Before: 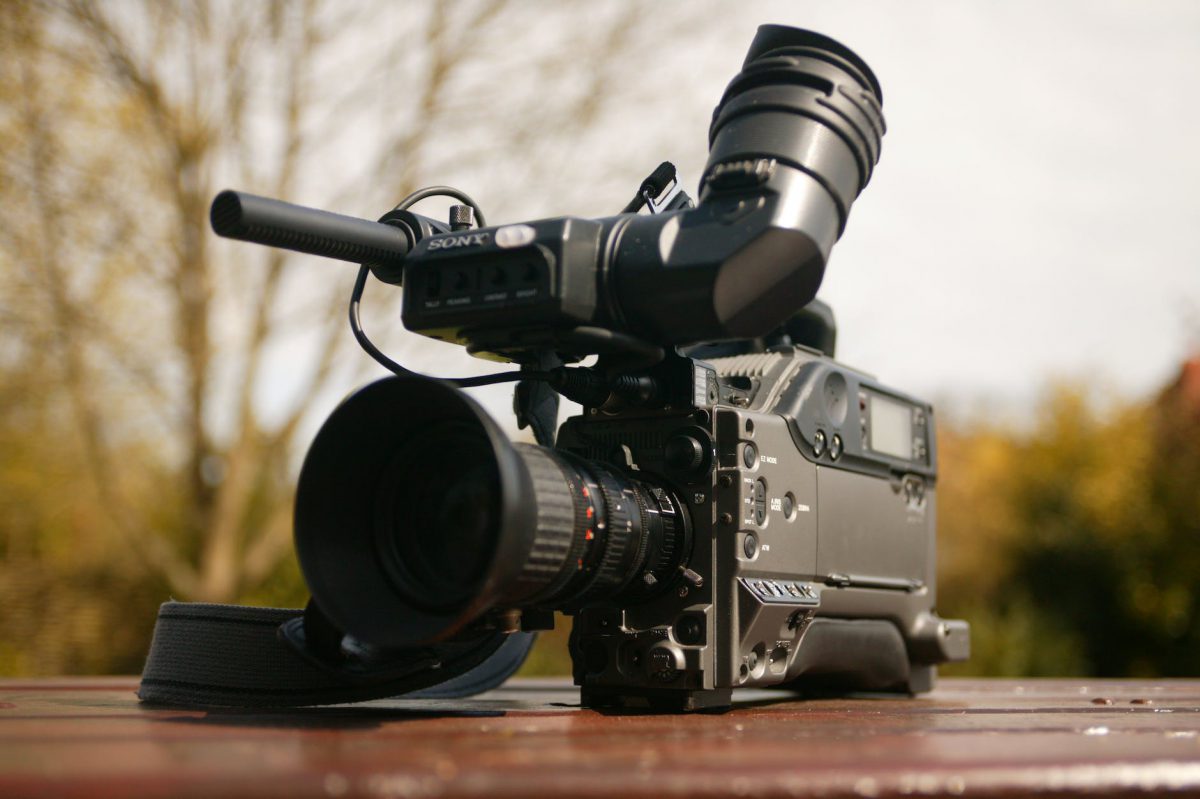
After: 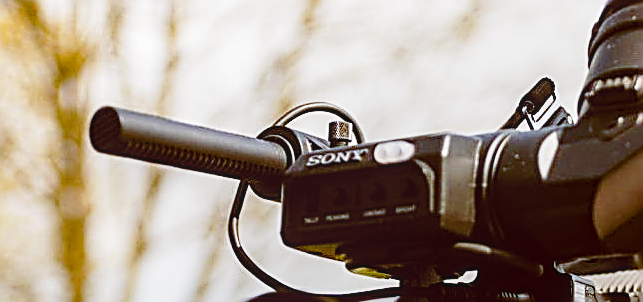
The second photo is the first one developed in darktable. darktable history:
base curve: curves: ch0 [(0, 0) (0.028, 0.03) (0.121, 0.232) (0.46, 0.748) (0.859, 0.968) (1, 1)], preserve colors none
crop: left 10.121%, top 10.631%, right 36.218%, bottom 51.526%
local contrast: on, module defaults
sharpen: amount 2
color balance rgb: perceptual saturation grading › global saturation 10%, global vibrance 10%
color balance: lift [1, 1.015, 1.004, 0.985], gamma [1, 0.958, 0.971, 1.042], gain [1, 0.956, 0.977, 1.044]
graduated density: rotation -180°, offset 24.95
